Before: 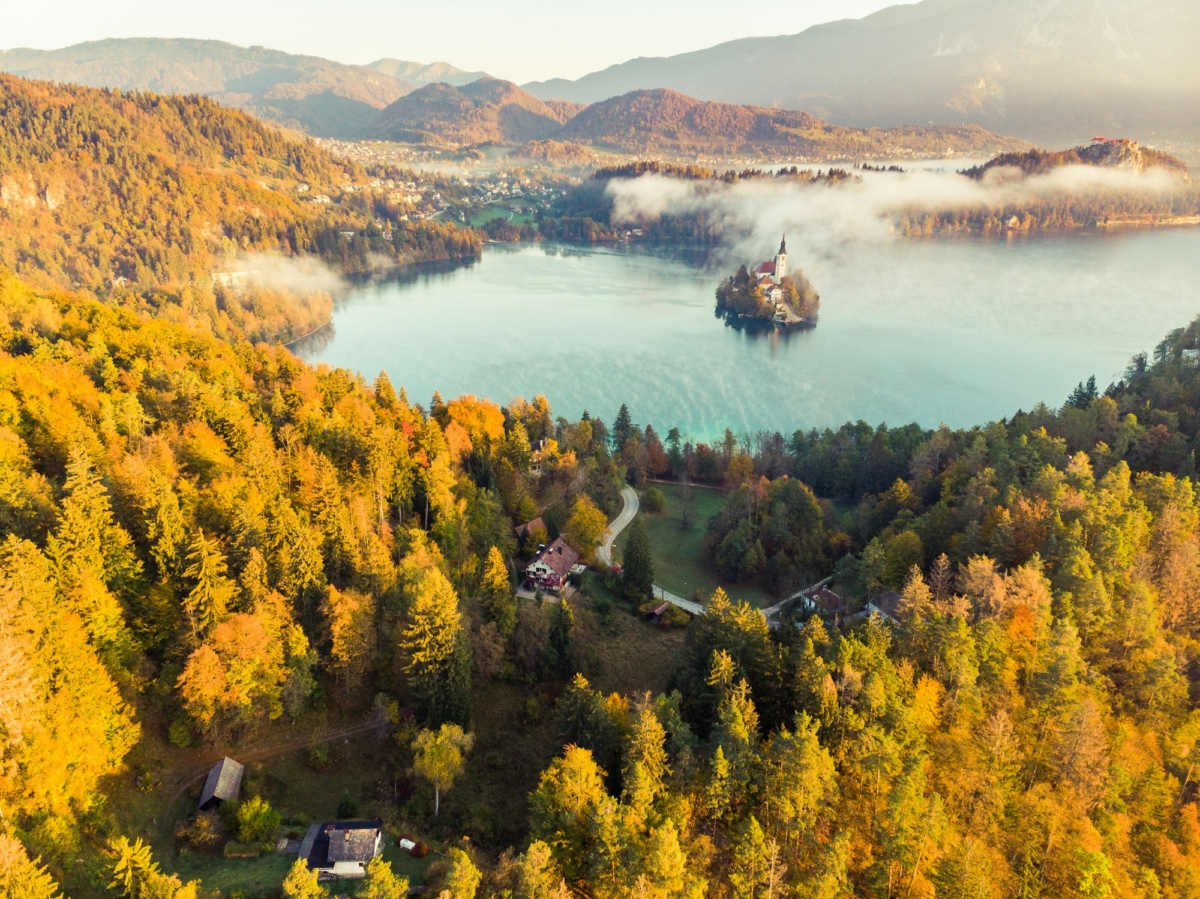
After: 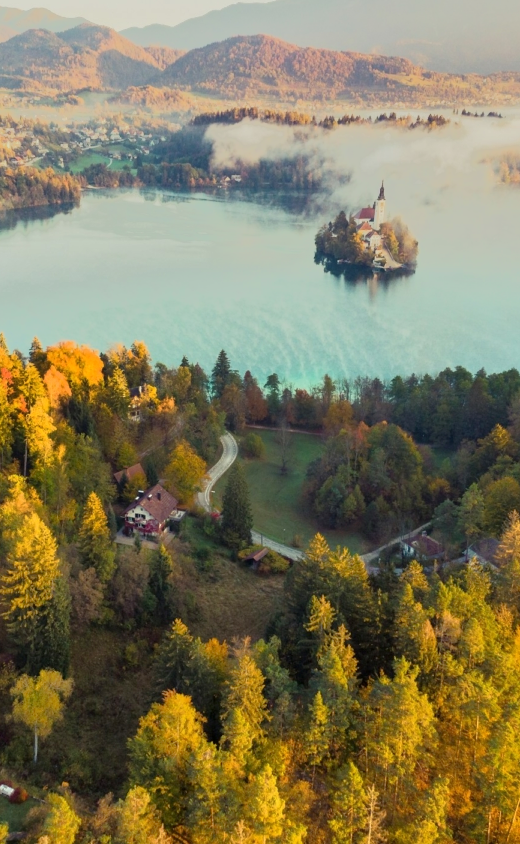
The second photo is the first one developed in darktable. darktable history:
tone equalizer: -7 EV -0.63 EV, -6 EV 1 EV, -5 EV -0.45 EV, -4 EV 0.43 EV, -3 EV 0.41 EV, -2 EV 0.15 EV, -1 EV -0.15 EV, +0 EV -0.39 EV, smoothing diameter 25%, edges refinement/feathering 10, preserve details guided filter
crop: left 33.452%, top 6.025%, right 23.155%
